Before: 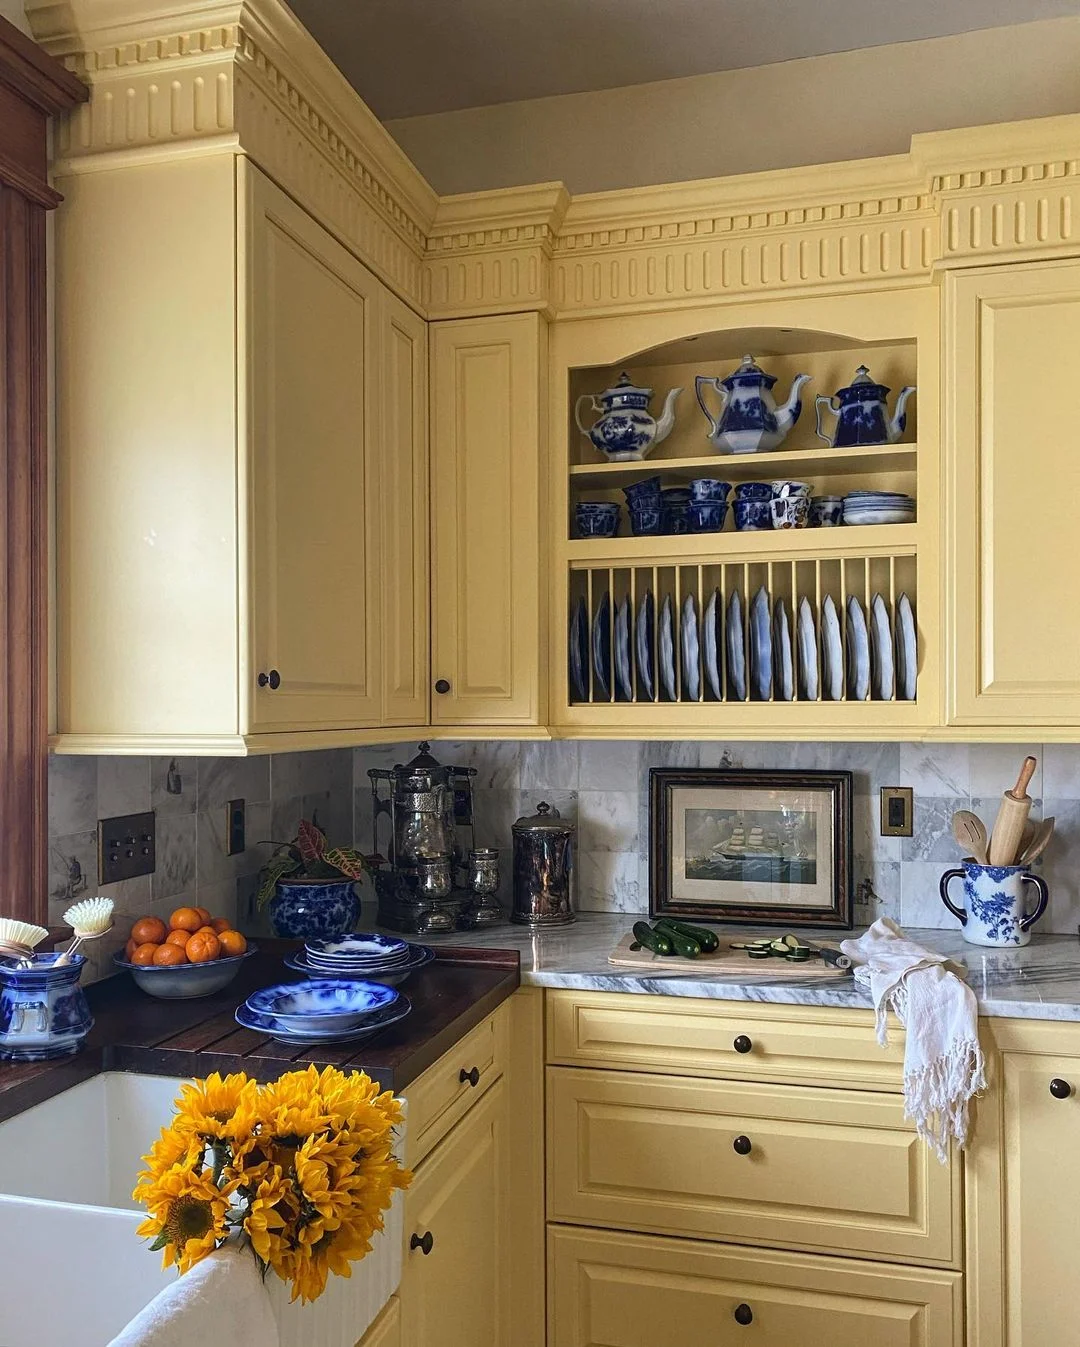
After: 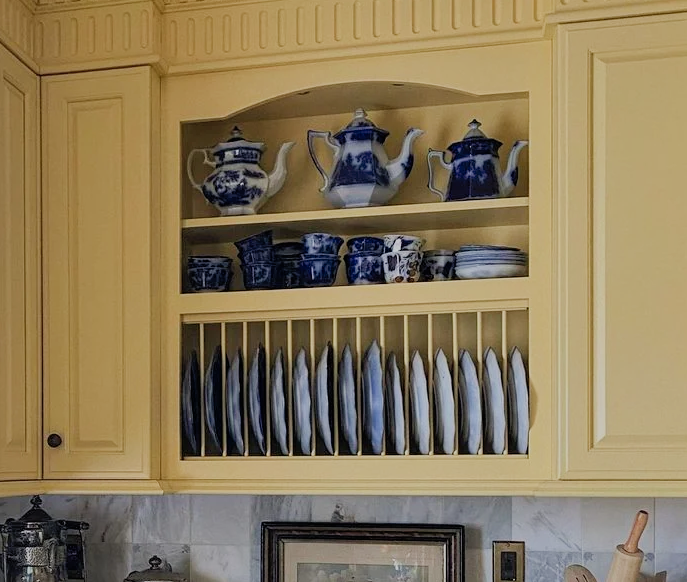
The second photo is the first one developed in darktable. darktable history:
shadows and highlights: on, module defaults
crop: left 36.005%, top 18.293%, right 0.31%, bottom 38.444%
filmic rgb: black relative exposure -7.65 EV, white relative exposure 4.56 EV, hardness 3.61
